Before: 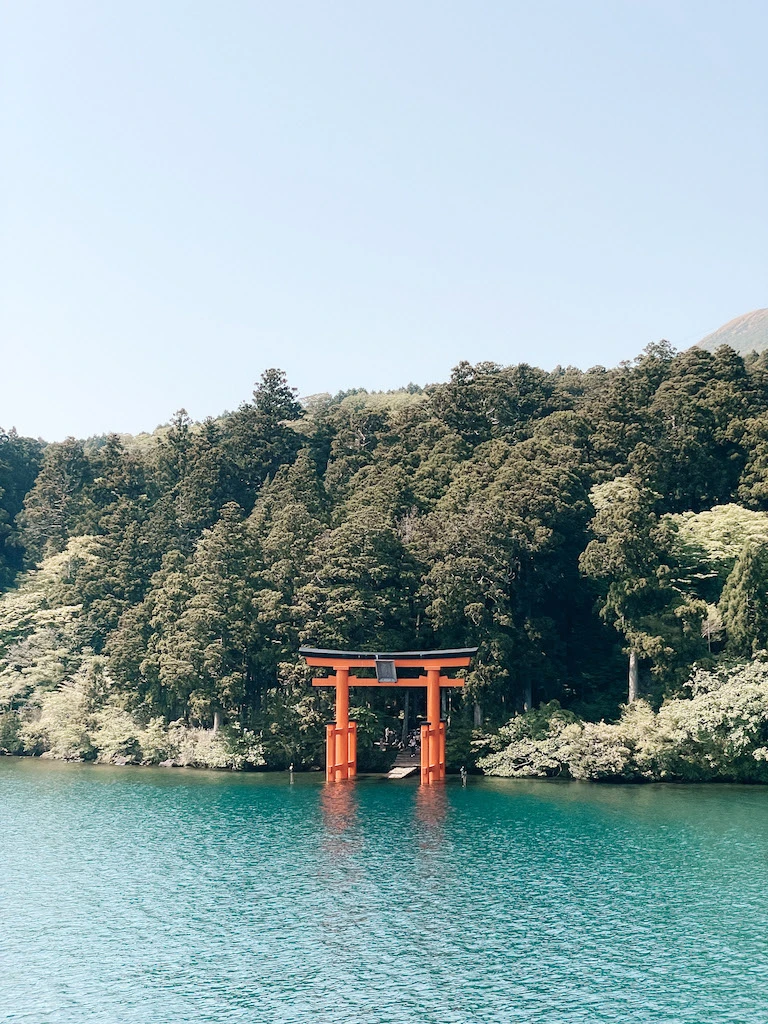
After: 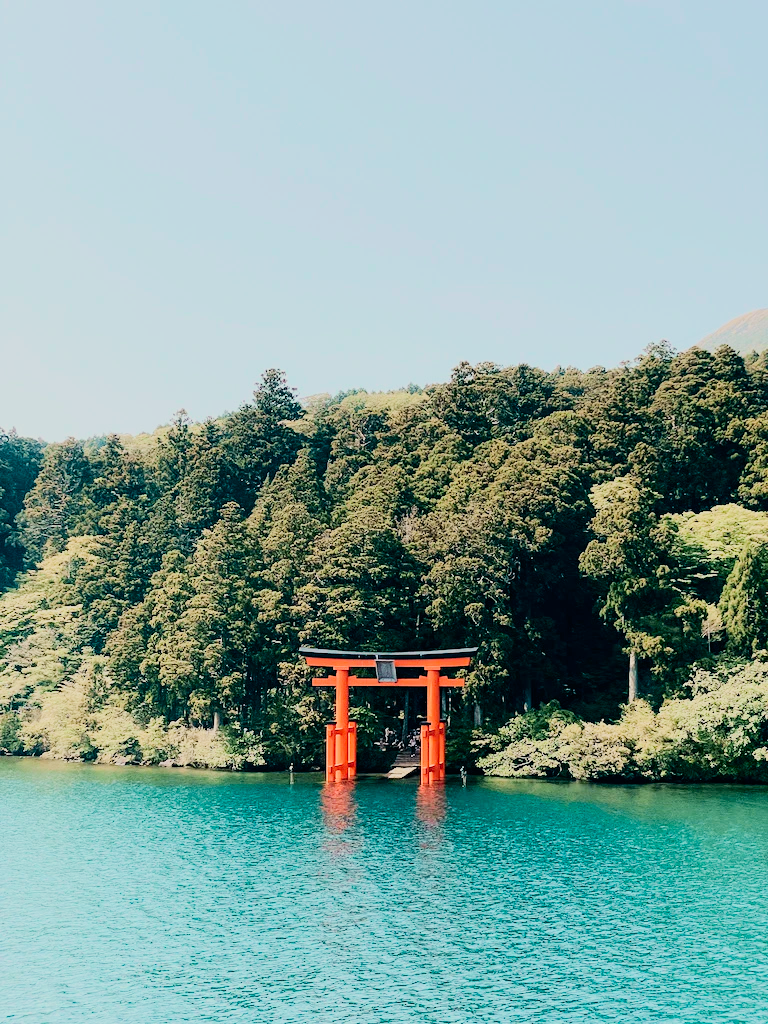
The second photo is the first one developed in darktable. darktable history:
color correction: highlights a* 0.816, highlights b* 2.78, saturation 1.1
tone curve: curves: ch0 [(0, 0) (0.042, 0.023) (0.157, 0.114) (0.302, 0.308) (0.44, 0.507) (0.607, 0.705) (0.824, 0.882) (1, 0.965)]; ch1 [(0, 0) (0.339, 0.334) (0.445, 0.419) (0.476, 0.454) (0.503, 0.501) (0.517, 0.513) (0.551, 0.567) (0.622, 0.662) (0.706, 0.741) (1, 1)]; ch2 [(0, 0) (0.327, 0.318) (0.417, 0.426) (0.46, 0.453) (0.502, 0.5) (0.514, 0.524) (0.547, 0.572) (0.615, 0.656) (0.717, 0.778) (1, 1)], color space Lab, independent channels, preserve colors none
filmic rgb: black relative exposure -6.82 EV, white relative exposure 5.89 EV, hardness 2.71
